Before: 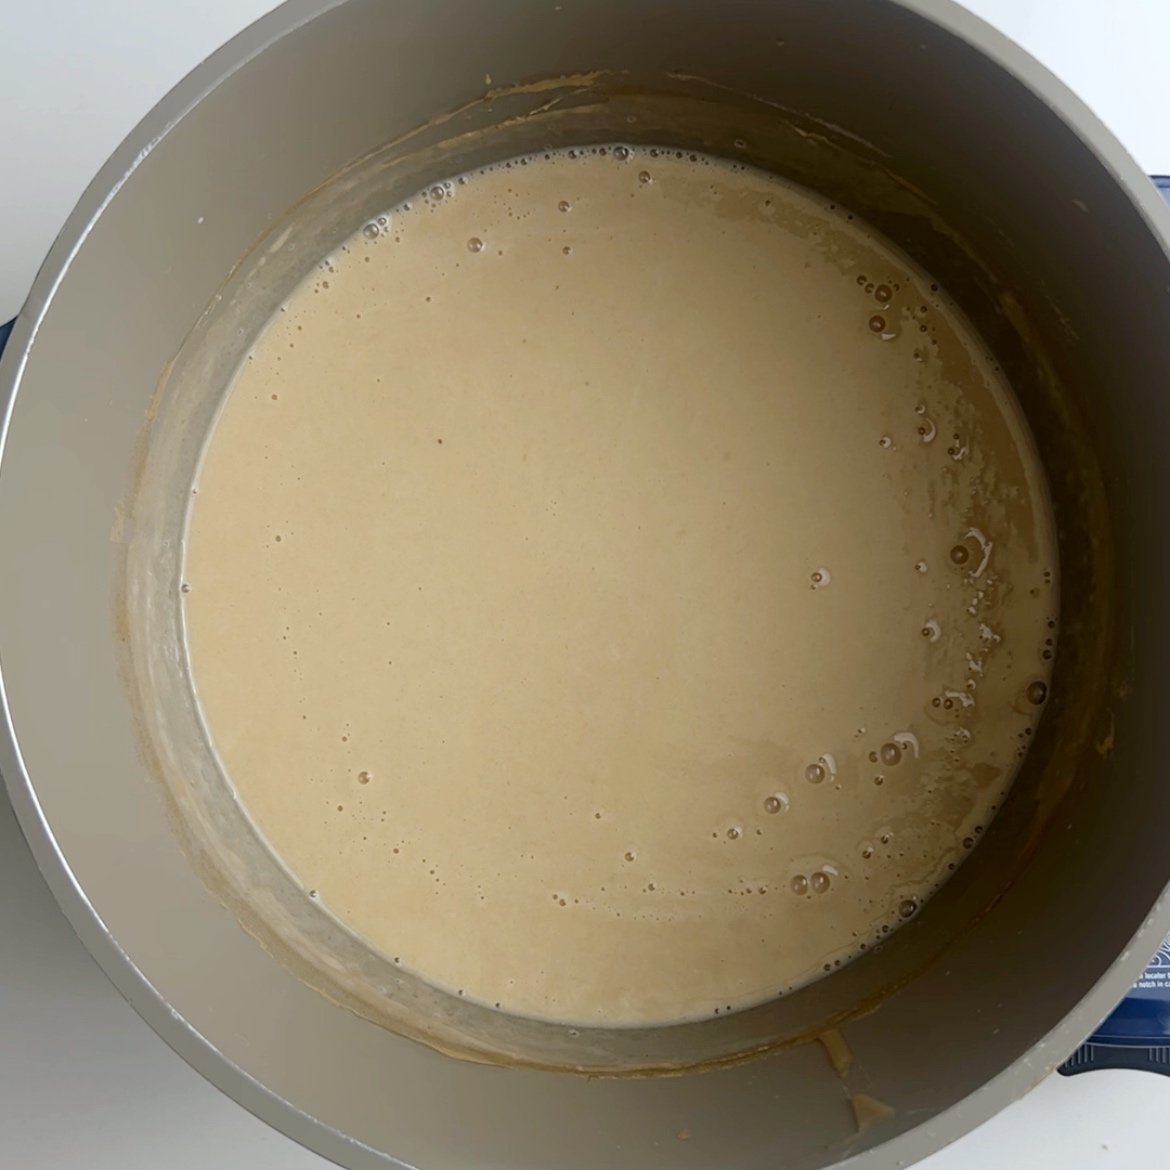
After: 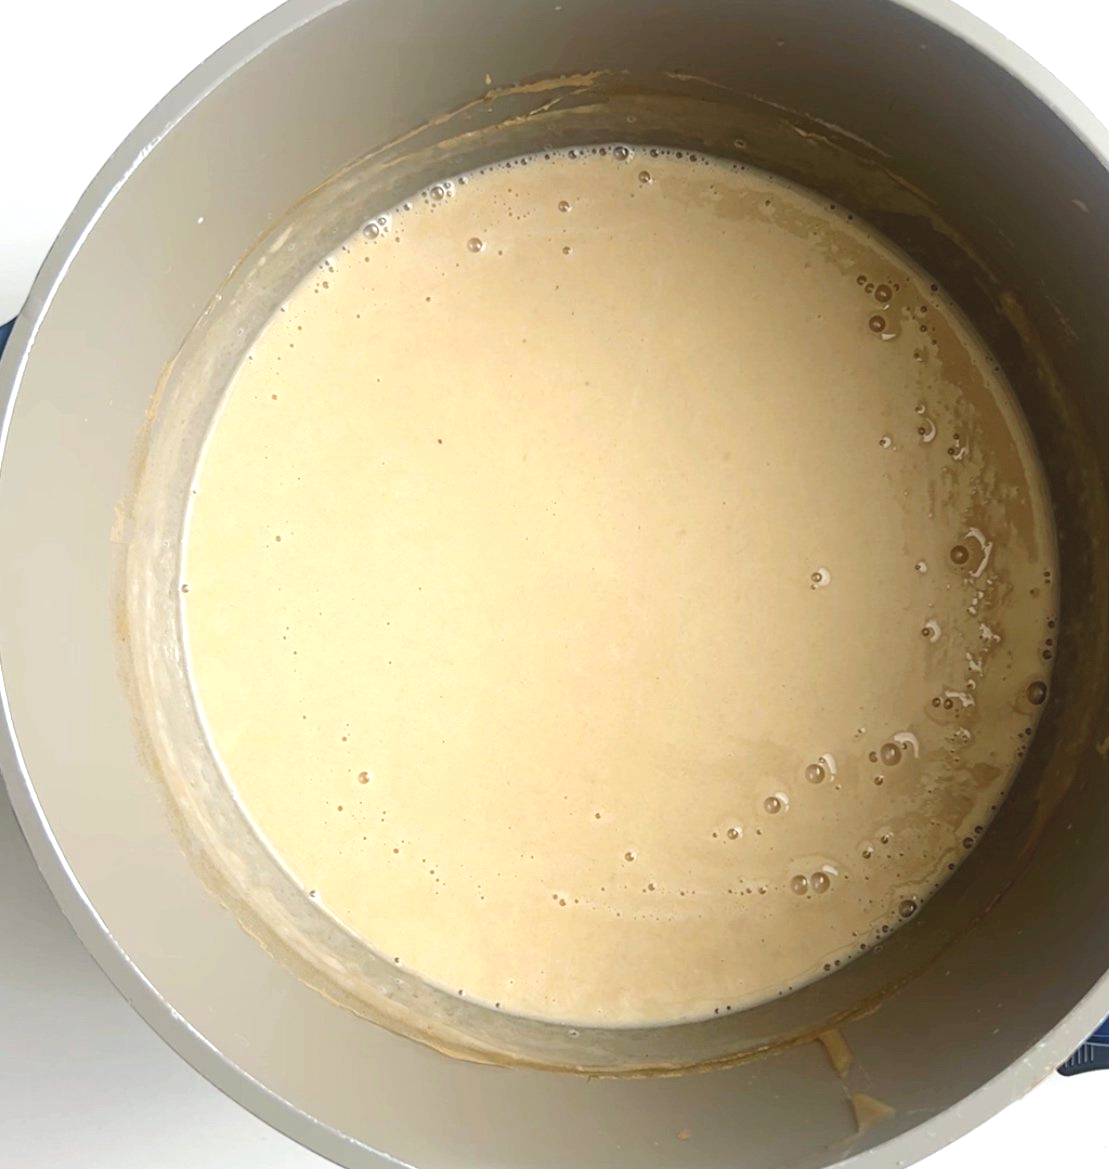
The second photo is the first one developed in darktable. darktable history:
crop and rotate: right 5.167%
white balance: emerald 1
exposure: black level correction -0.005, exposure 1.002 EV, compensate highlight preservation false
tone equalizer: on, module defaults
